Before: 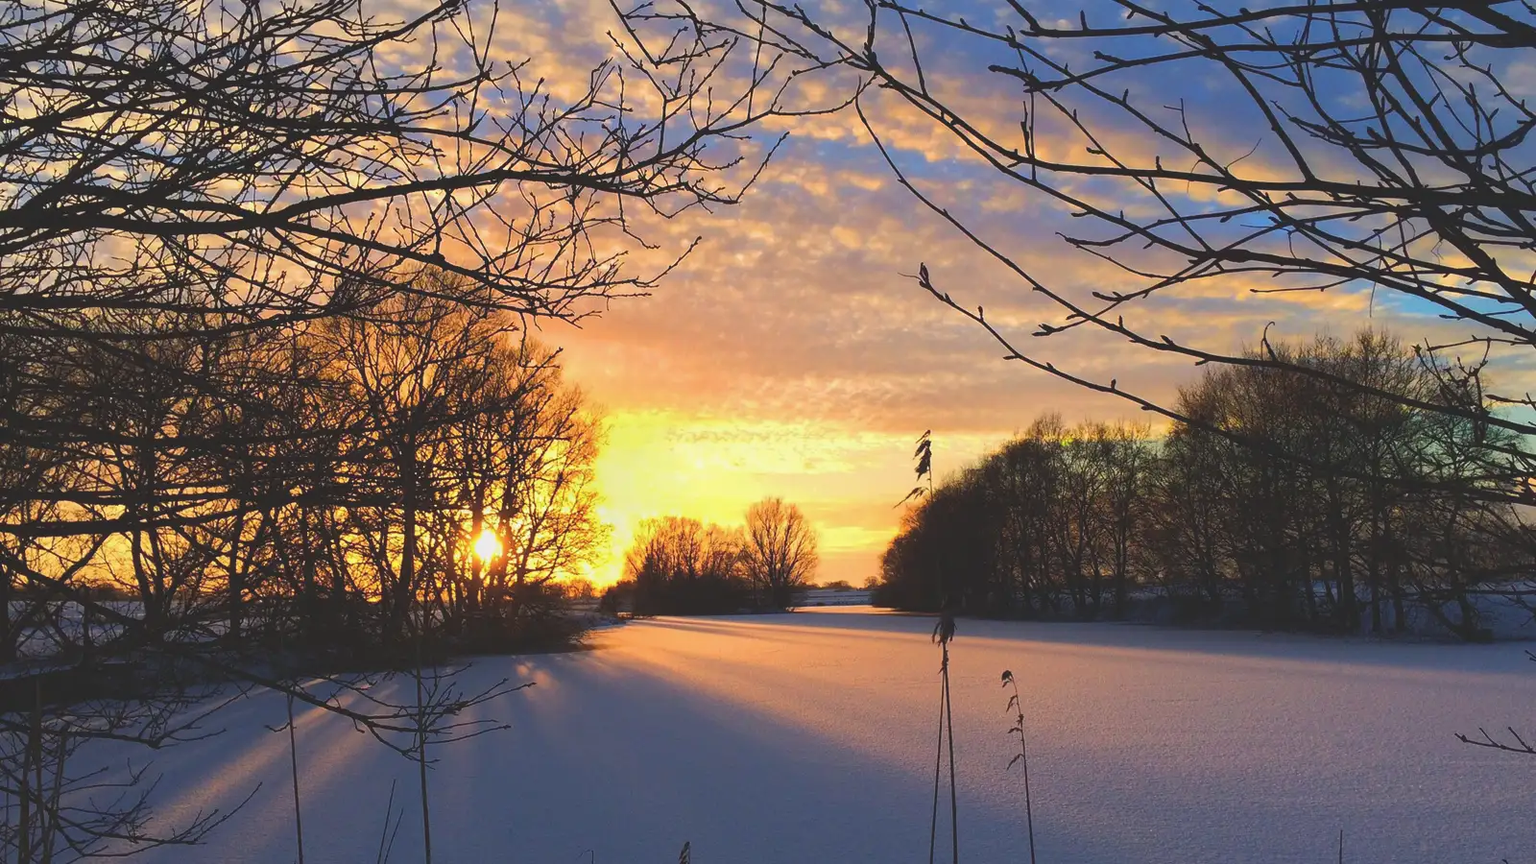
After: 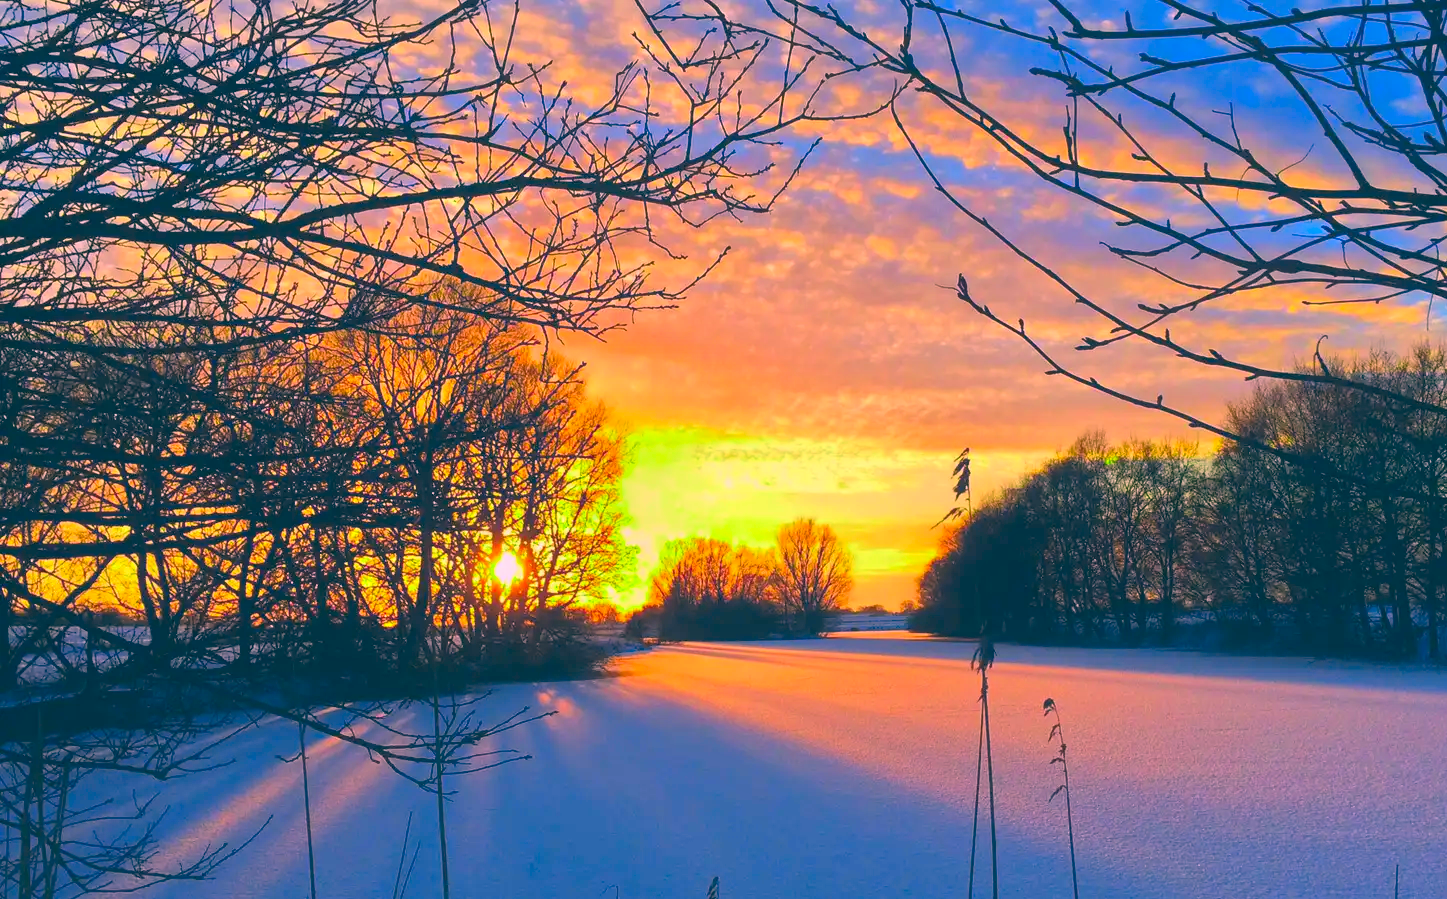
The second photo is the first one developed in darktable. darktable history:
color correction: highlights a* 17.03, highlights b* 0.205, shadows a* -15.38, shadows b* -14.56, saturation 1.5
color zones: curves: ch2 [(0, 0.5) (0.143, 0.517) (0.286, 0.571) (0.429, 0.522) (0.571, 0.5) (0.714, 0.5) (0.857, 0.5) (1, 0.5)]
crop: right 9.509%, bottom 0.031%
tone equalizer: -8 EV 0.001 EV, -7 EV -0.004 EV, -6 EV 0.009 EV, -5 EV 0.032 EV, -4 EV 0.276 EV, -3 EV 0.644 EV, -2 EV 0.584 EV, -1 EV 0.187 EV, +0 EV 0.024 EV
